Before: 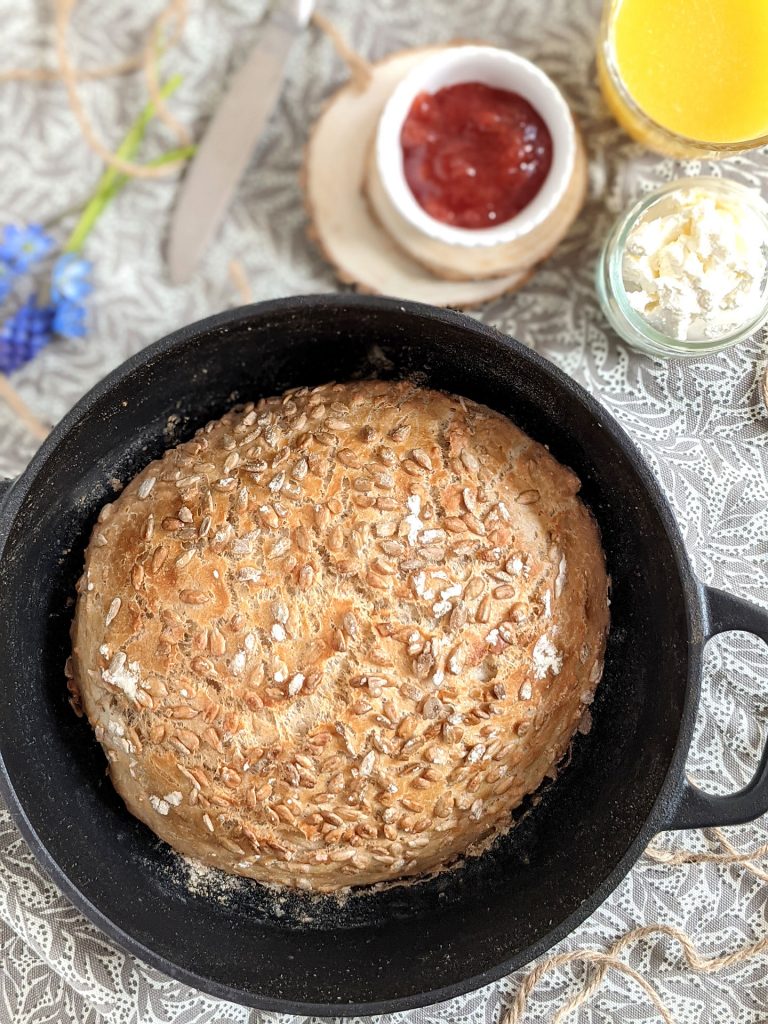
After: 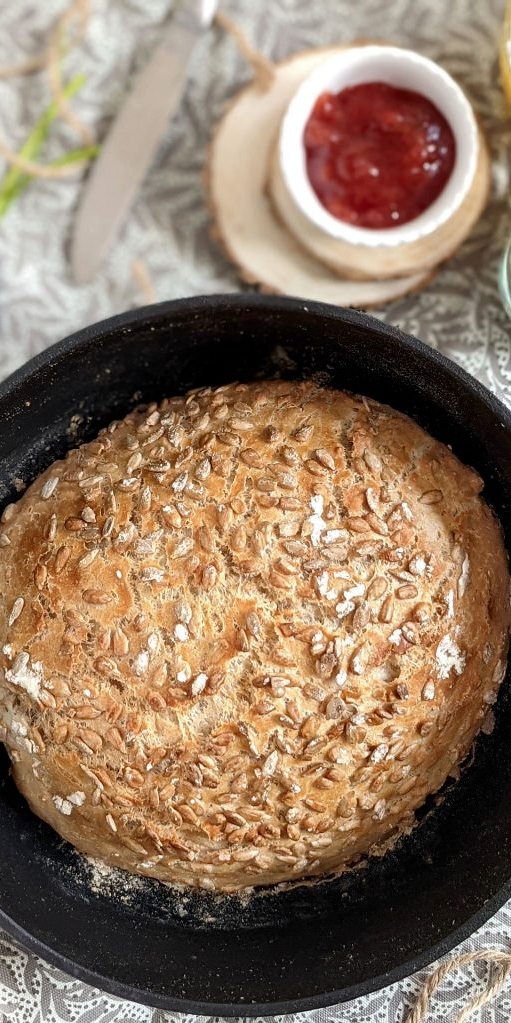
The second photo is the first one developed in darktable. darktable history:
contrast brightness saturation: brightness -0.09
crop and rotate: left 12.648%, right 20.685%
